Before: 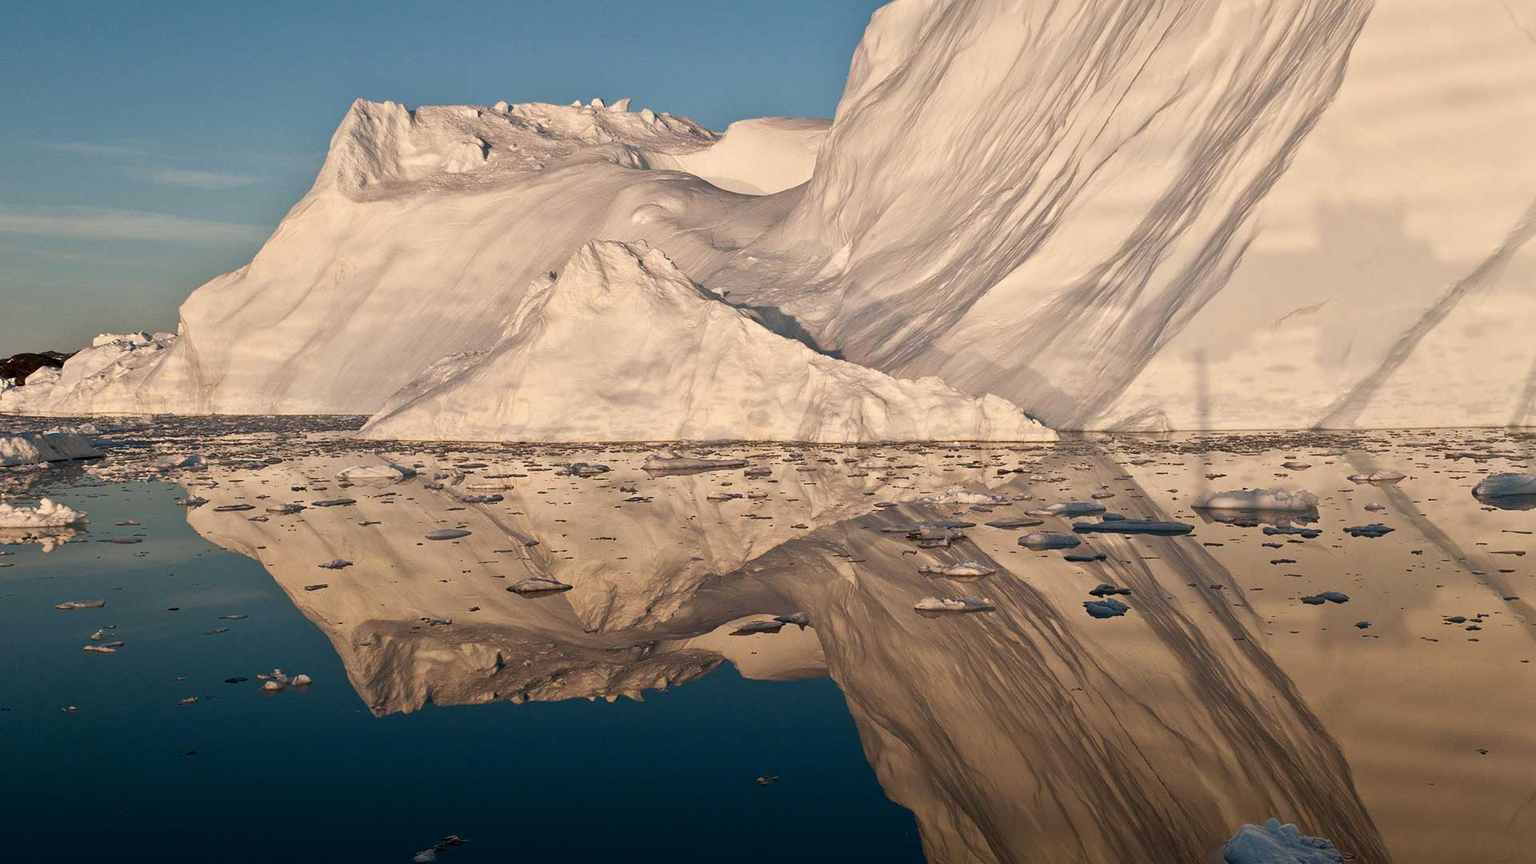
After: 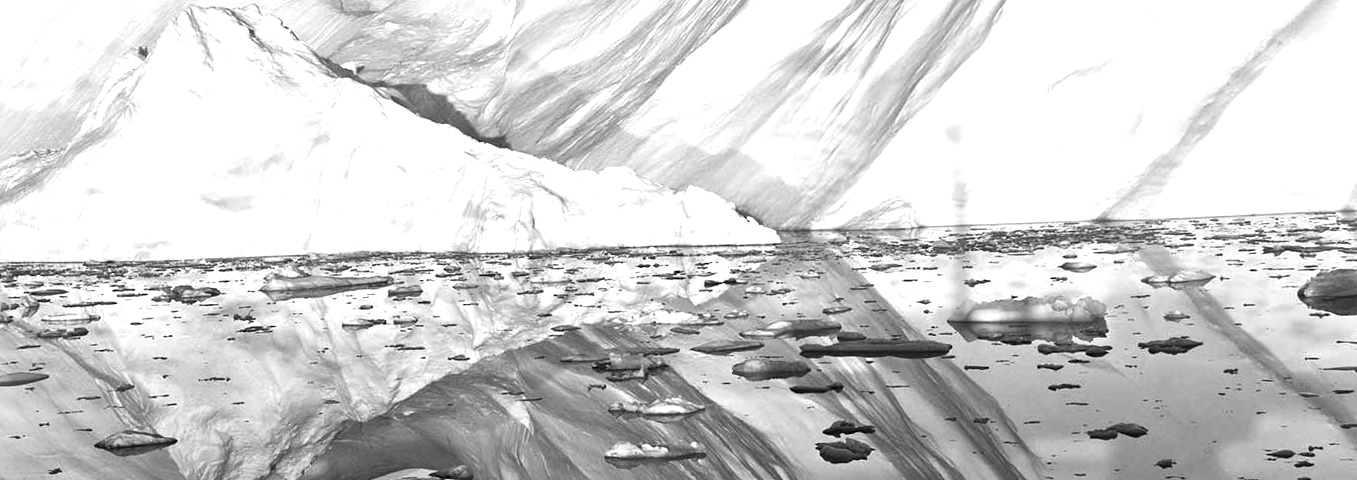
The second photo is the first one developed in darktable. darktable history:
color zones: curves: ch1 [(0, -0.394) (0.143, -0.394) (0.286, -0.394) (0.429, -0.392) (0.571, -0.391) (0.714, -0.391) (0.857, -0.391) (1, -0.394)]
exposure: black level correction 0.001, exposure 1.05 EV, compensate exposure bias true, compensate highlight preservation false
crop and rotate: left 27.938%, top 27.046%, bottom 27.046%
color contrast: green-magenta contrast 1.55, blue-yellow contrast 1.83
contrast brightness saturation: contrast 0.07, brightness -0.13, saturation 0.06
rotate and perspective: rotation -1.42°, crop left 0.016, crop right 0.984, crop top 0.035, crop bottom 0.965
